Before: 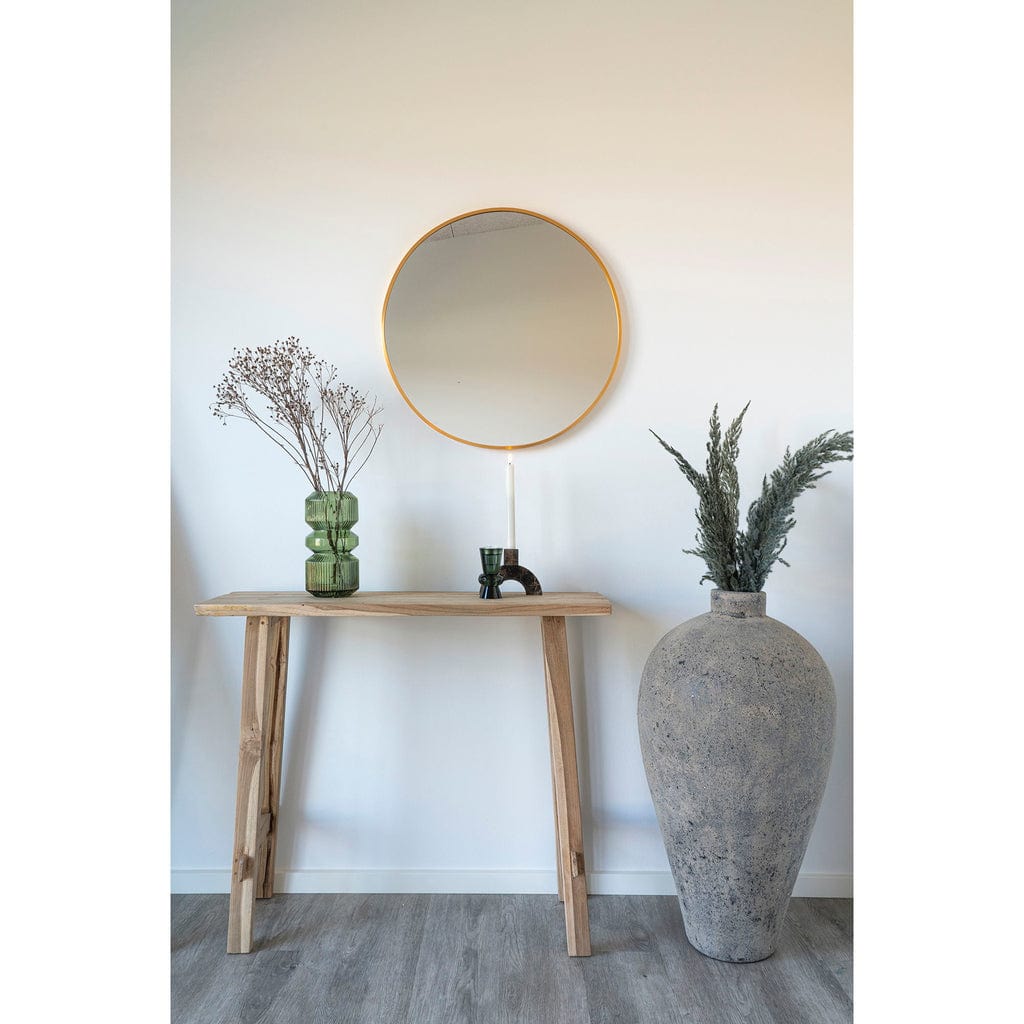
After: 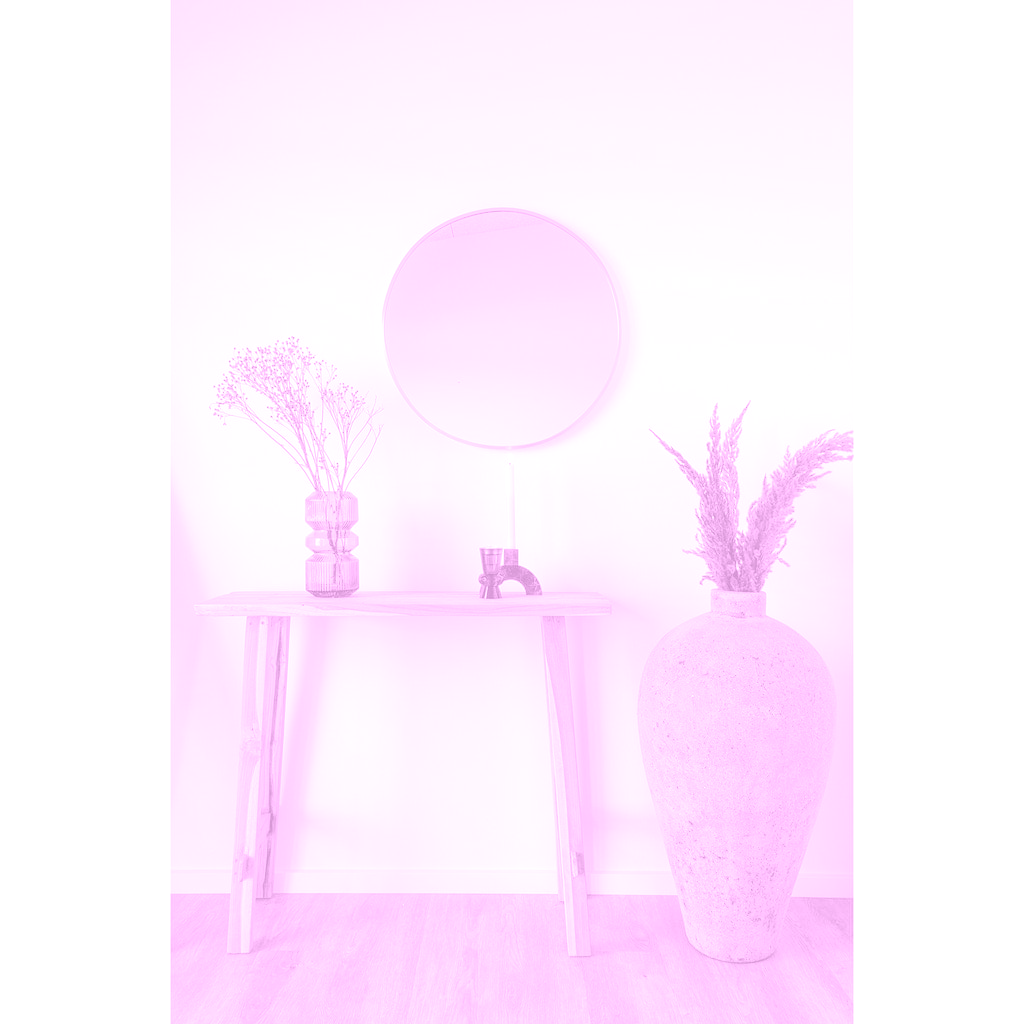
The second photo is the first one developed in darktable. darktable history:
exposure: black level correction 0, exposure 1.2 EV, compensate exposure bias true, compensate highlight preservation false
colorize: hue 331.2°, saturation 75%, source mix 30.28%, lightness 70.52%, version 1
